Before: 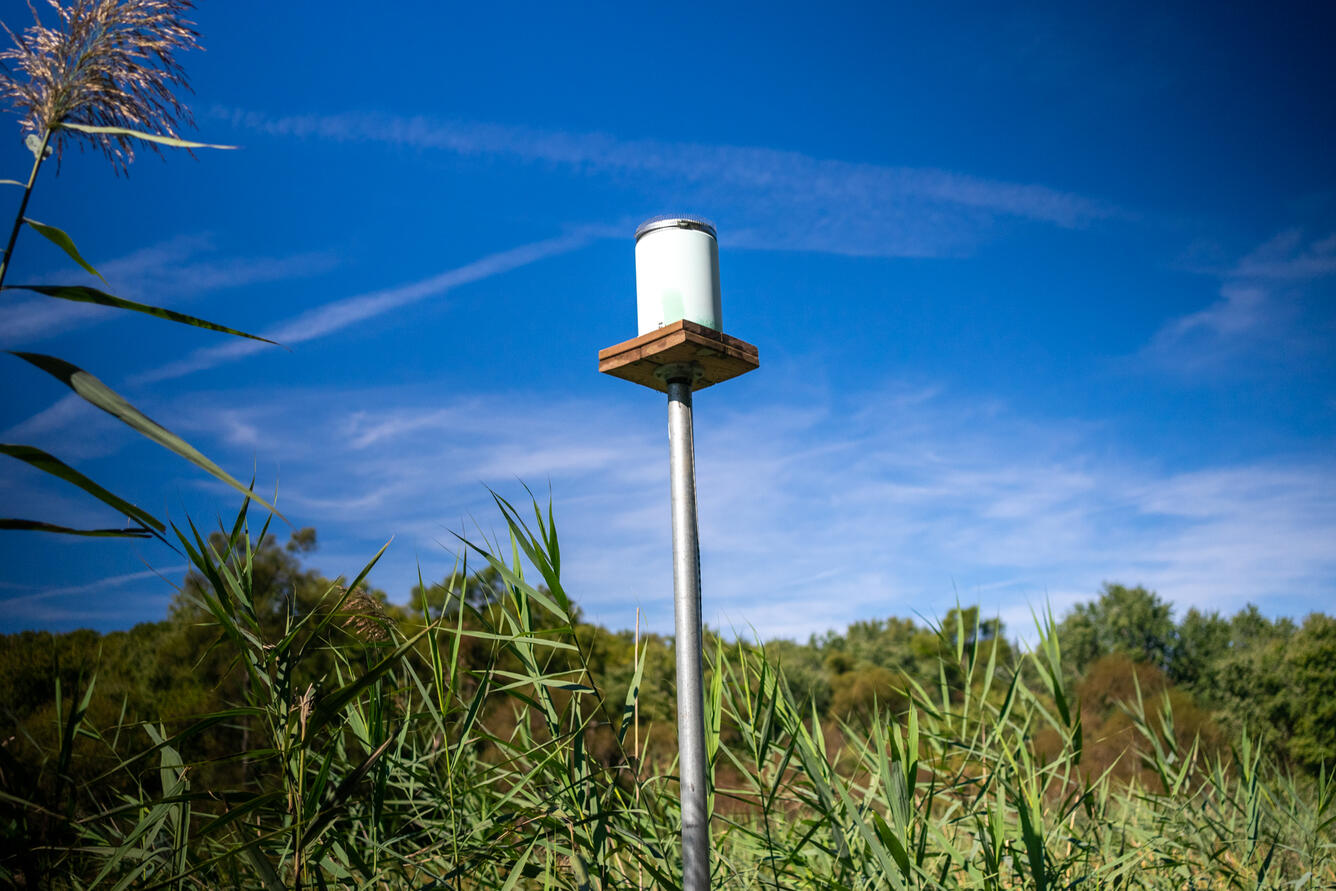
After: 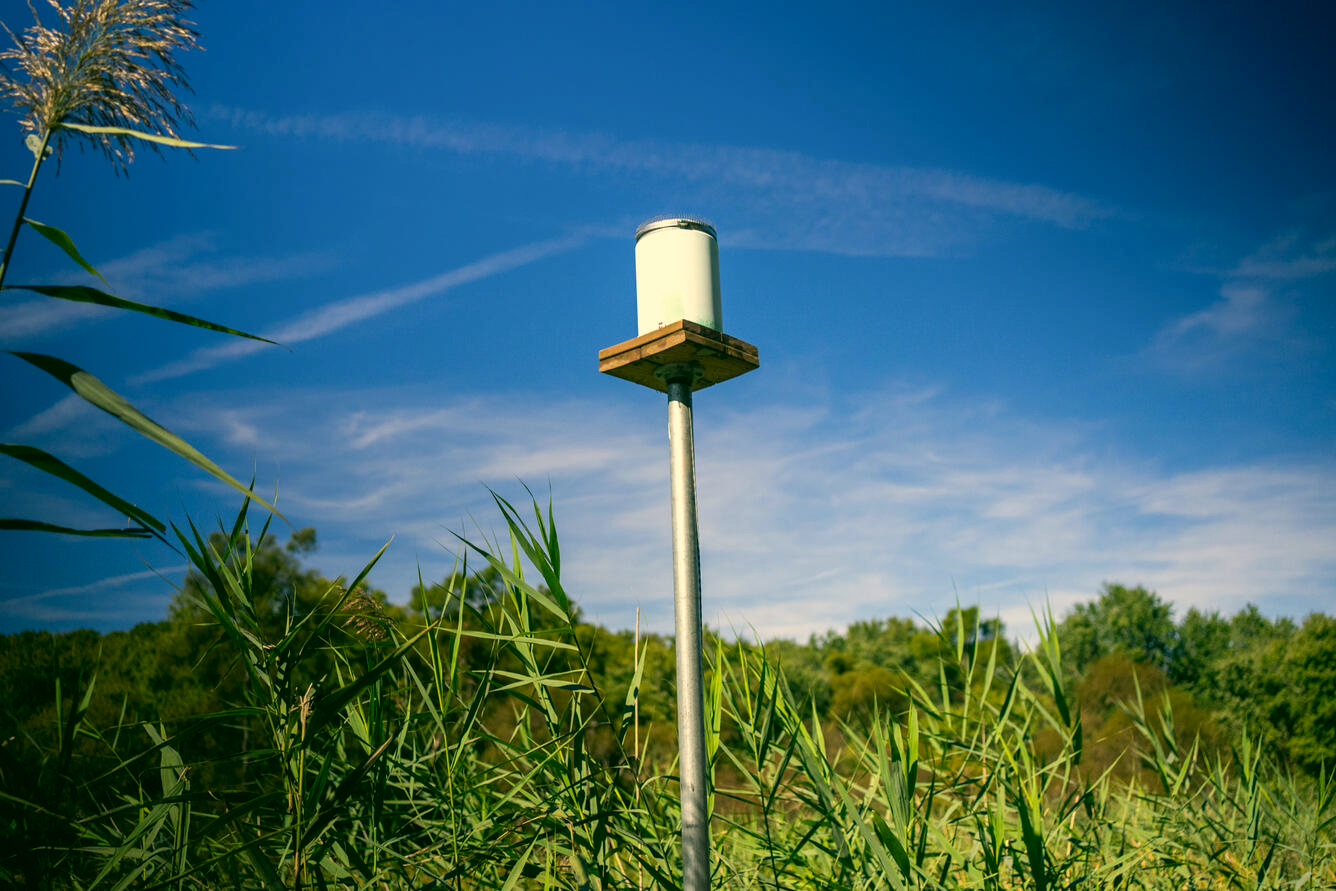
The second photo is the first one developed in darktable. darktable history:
color correction: highlights a* 4.7, highlights b* 24.1, shadows a* -15.78, shadows b* 3.85
